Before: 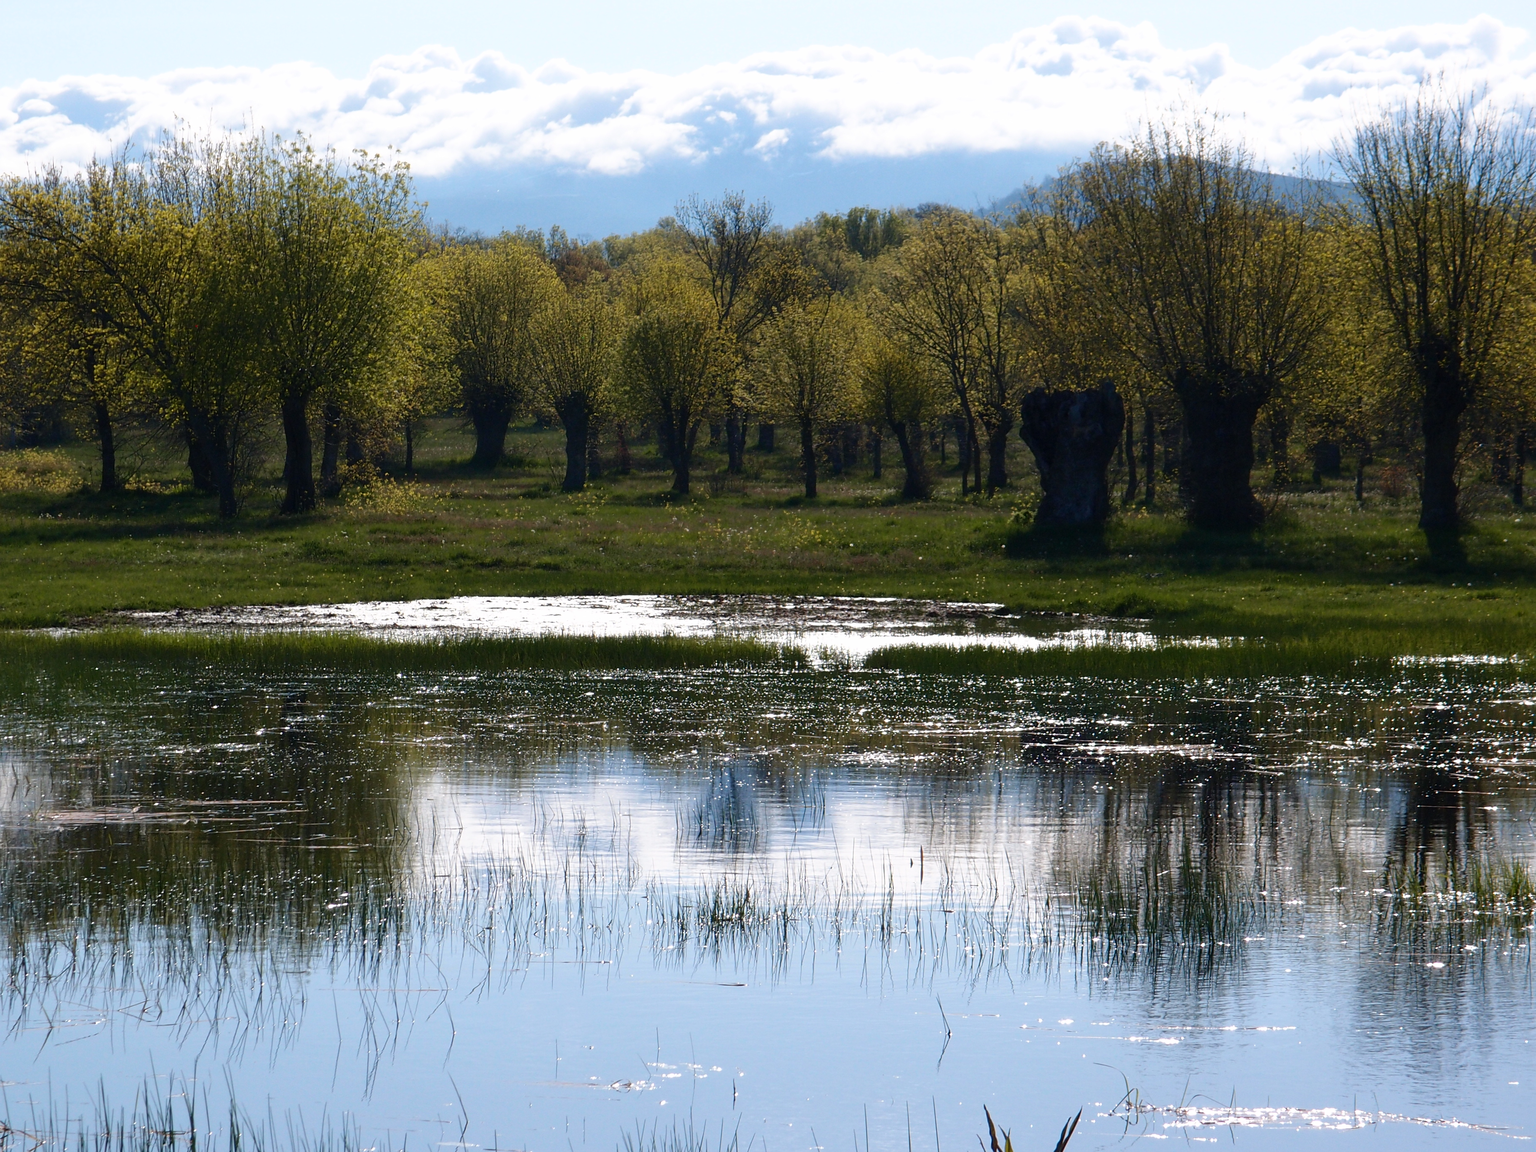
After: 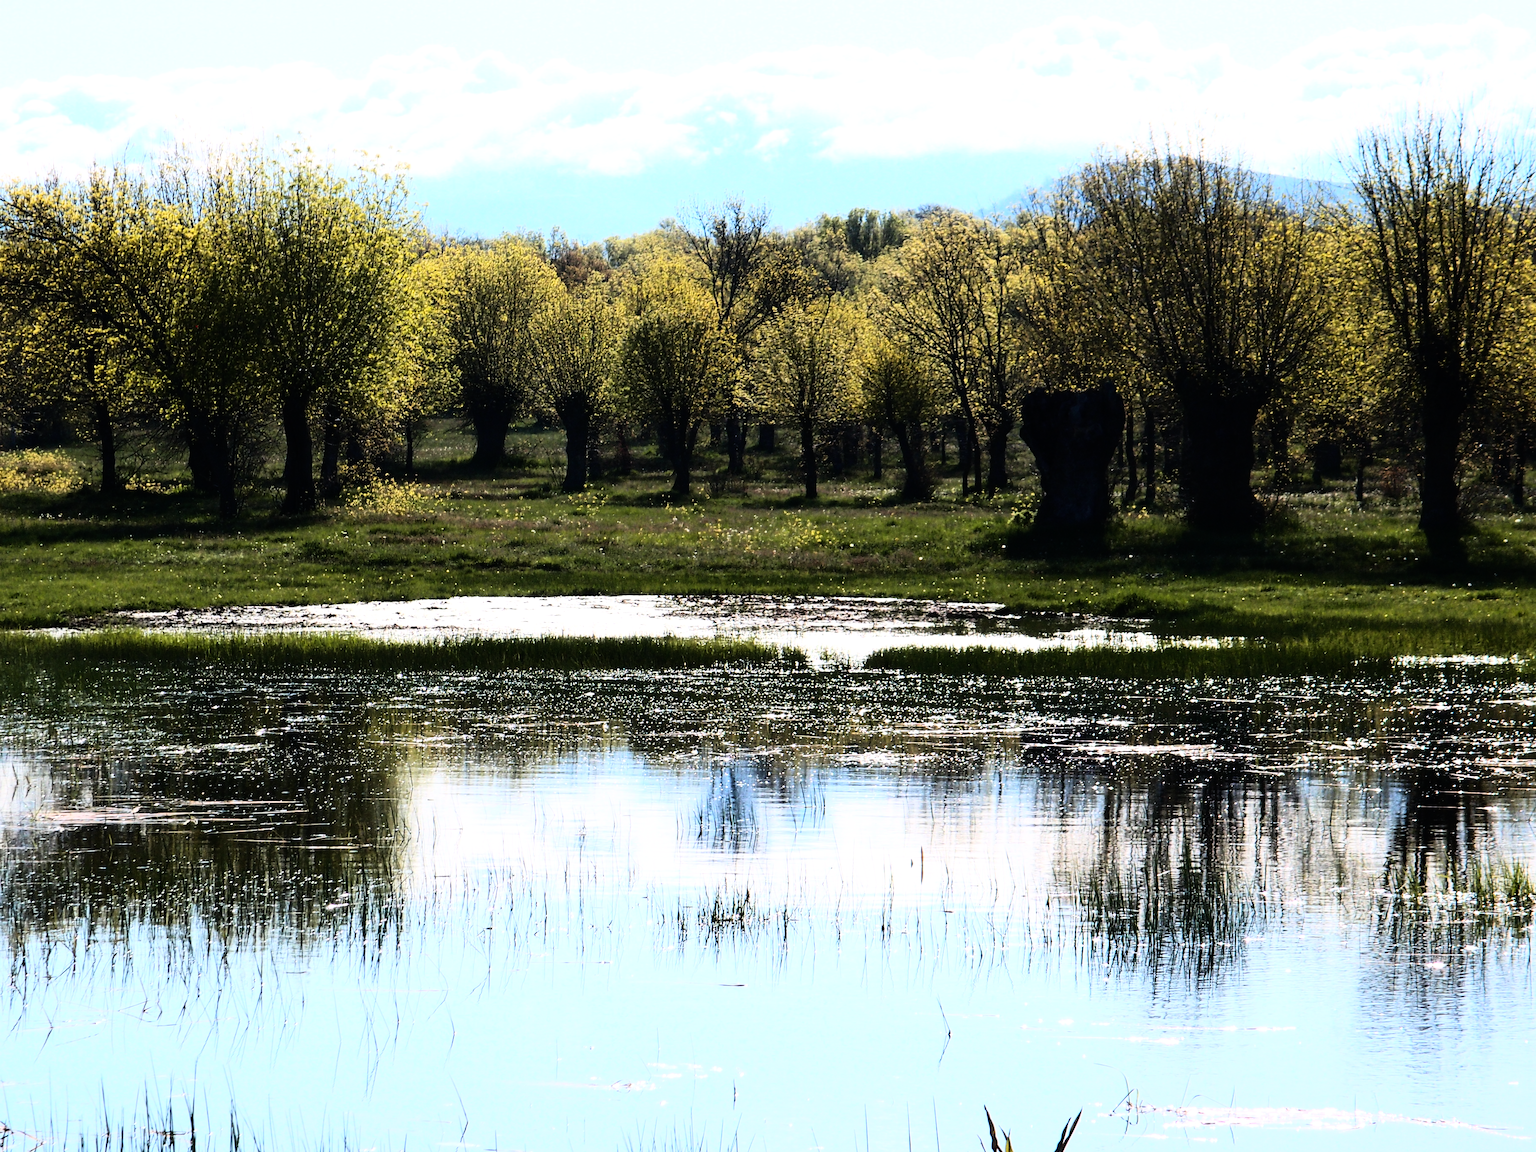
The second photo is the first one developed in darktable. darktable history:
rgb curve: curves: ch0 [(0, 0) (0.21, 0.15) (0.24, 0.21) (0.5, 0.75) (0.75, 0.96) (0.89, 0.99) (1, 1)]; ch1 [(0, 0.02) (0.21, 0.13) (0.25, 0.2) (0.5, 0.67) (0.75, 0.9) (0.89, 0.97) (1, 1)]; ch2 [(0, 0.02) (0.21, 0.13) (0.25, 0.2) (0.5, 0.67) (0.75, 0.9) (0.89, 0.97) (1, 1)], compensate middle gray true
exposure: exposure 0.191 EV, compensate highlight preservation false
